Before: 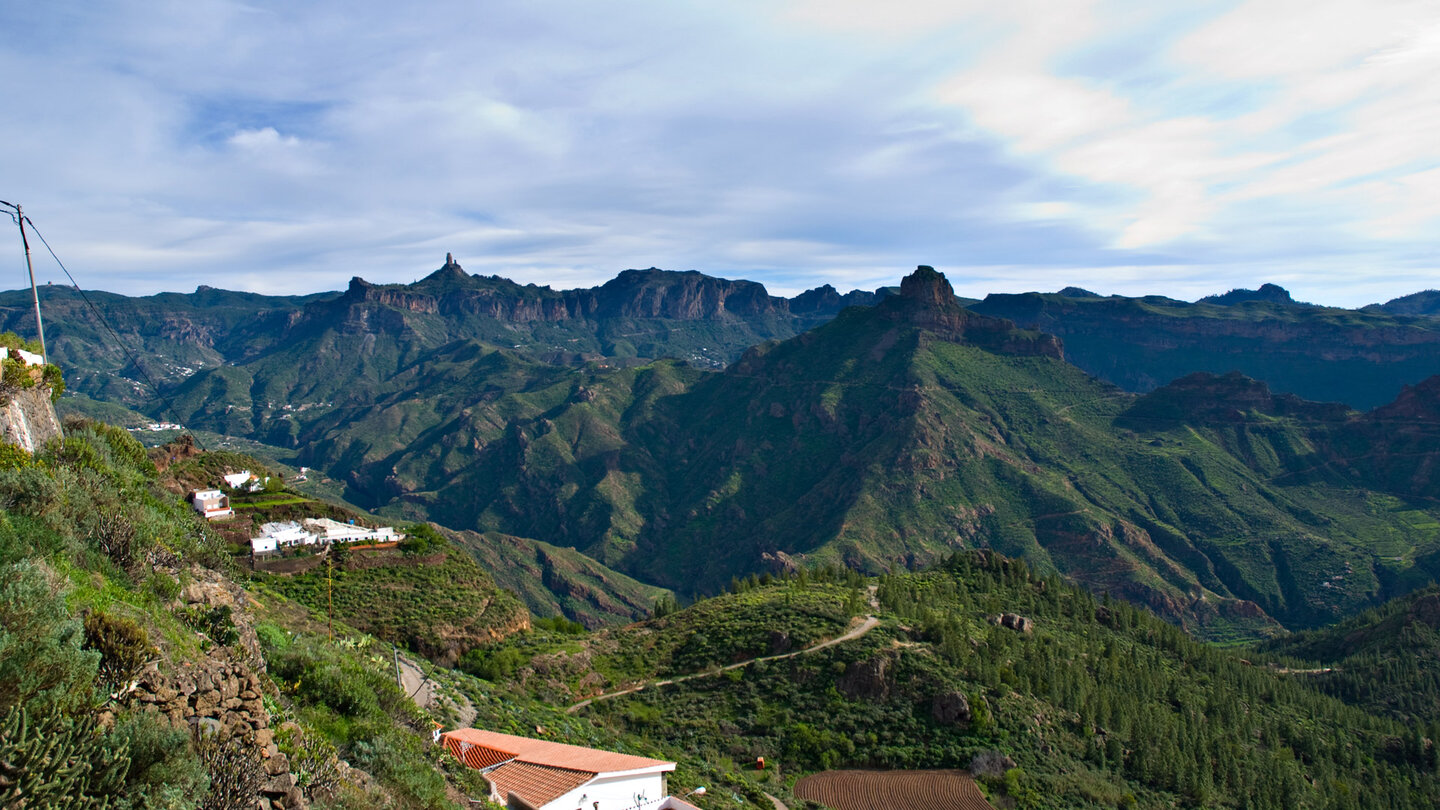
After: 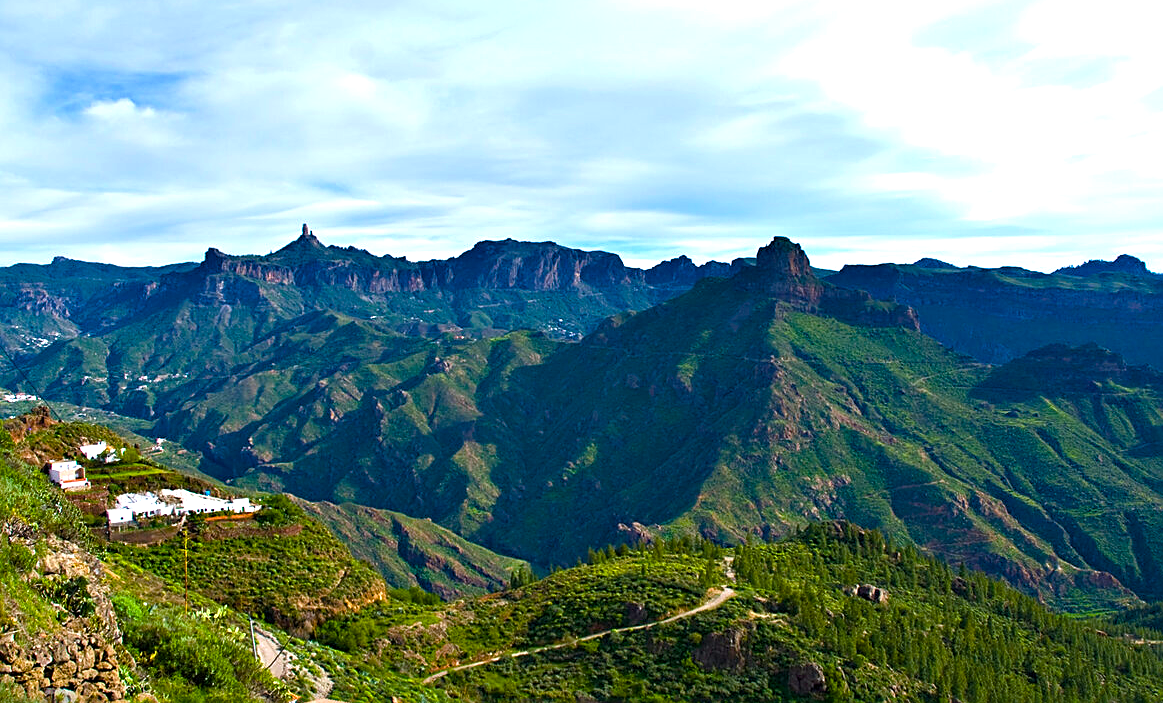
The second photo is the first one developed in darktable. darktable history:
crop: left 10%, top 3.623%, right 9.167%, bottom 9.473%
sharpen: on, module defaults
contrast brightness saturation: saturation -0.069
color balance rgb: highlights gain › luminance 16.393%, highlights gain › chroma 2.878%, highlights gain › hue 263.13°, perceptual saturation grading › global saturation 20%, perceptual saturation grading › highlights -25.115%, perceptual saturation grading › shadows 26.142%, perceptual brilliance grading › global brilliance 12.695%, global vibrance 50.541%
